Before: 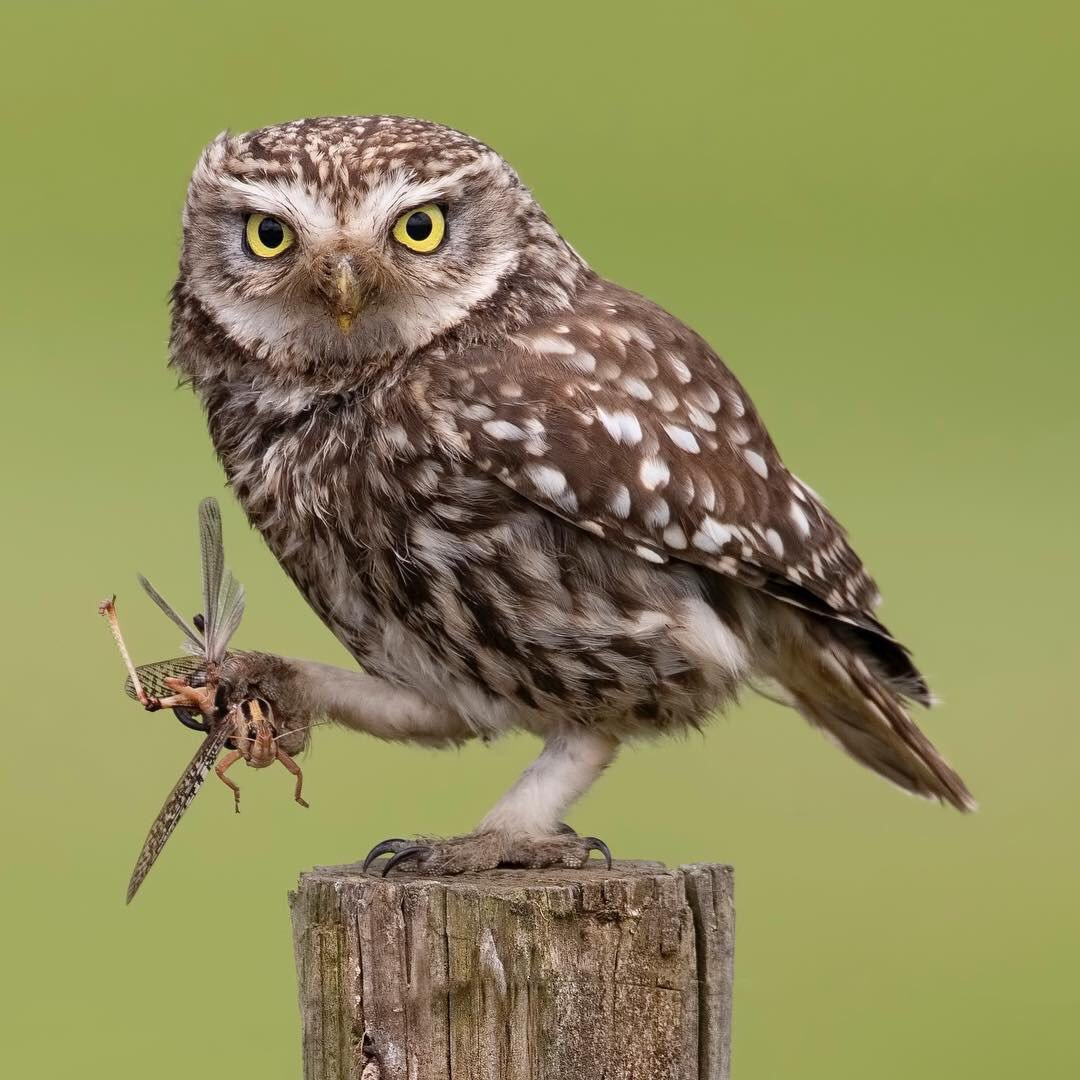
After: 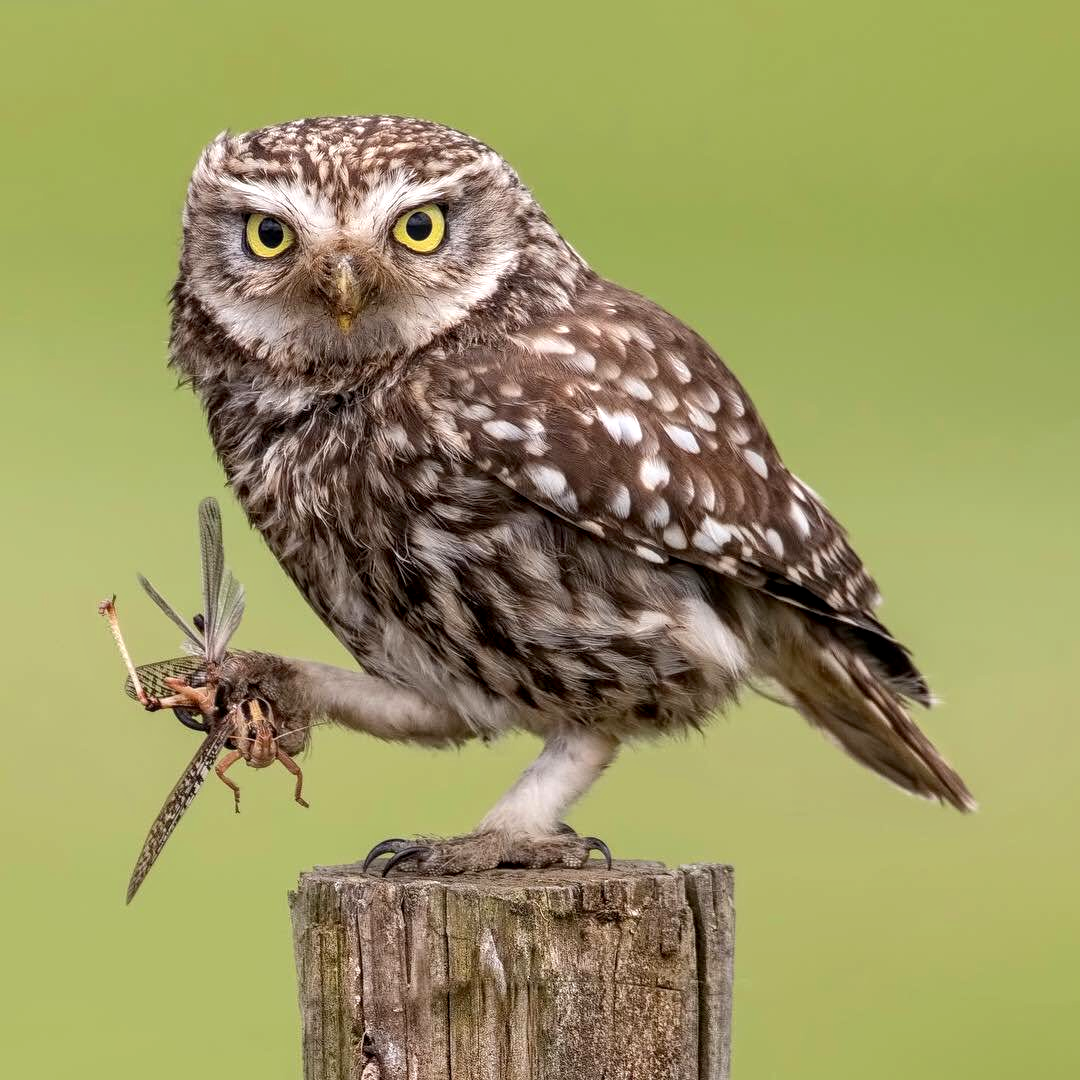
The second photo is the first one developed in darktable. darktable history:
local contrast: on, module defaults
exposure: black level correction 0.001, exposure 0.297 EV, compensate exposure bias true, compensate highlight preservation false
